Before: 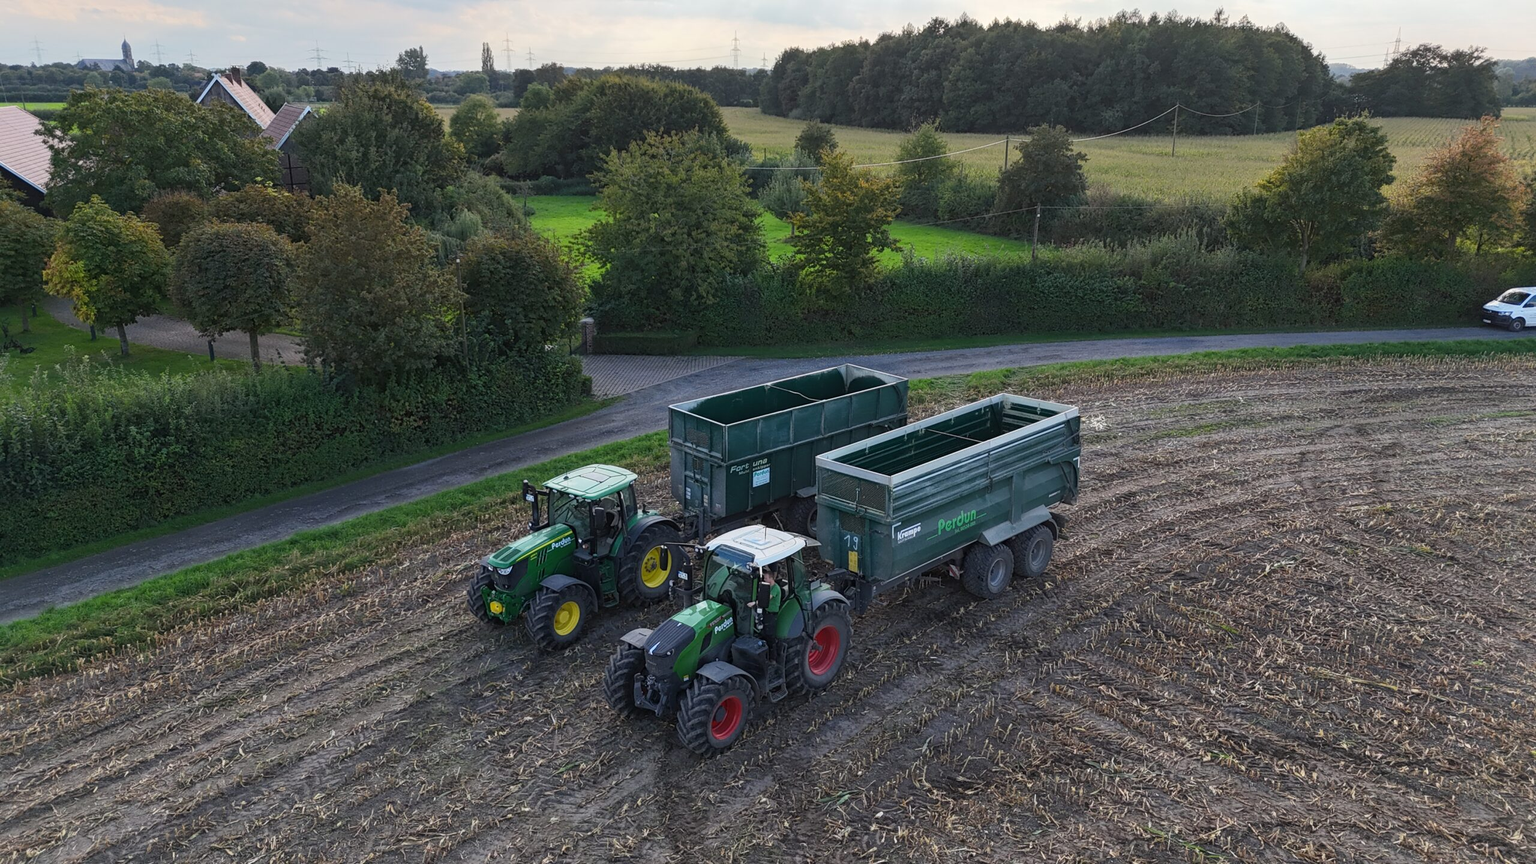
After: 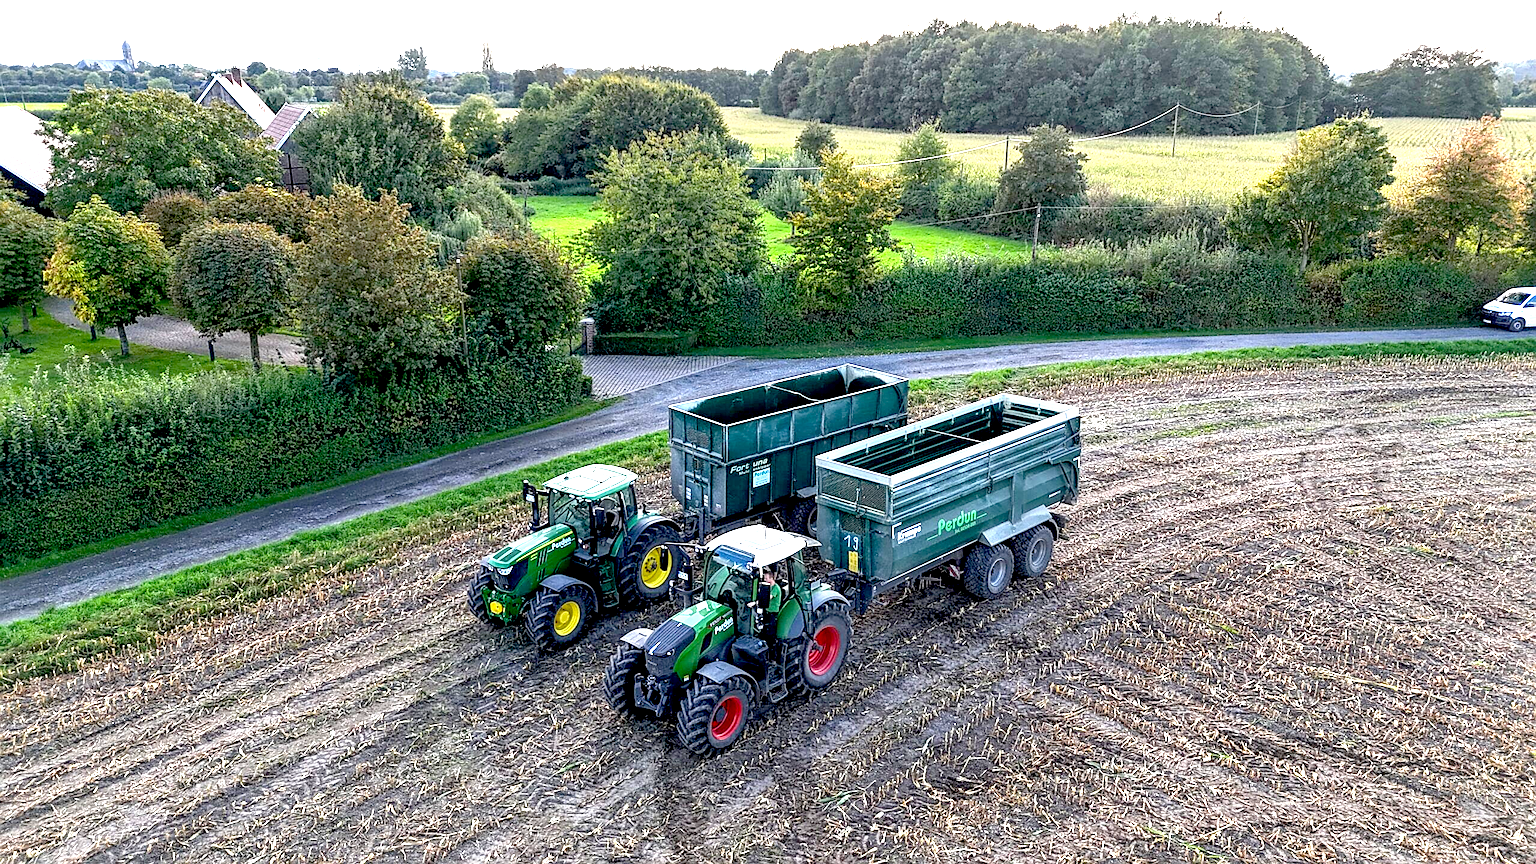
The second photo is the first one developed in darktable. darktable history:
exposure: black level correction 0.015, exposure 1.793 EV, compensate highlight preservation false
sharpen: on, module defaults
local contrast: on, module defaults
